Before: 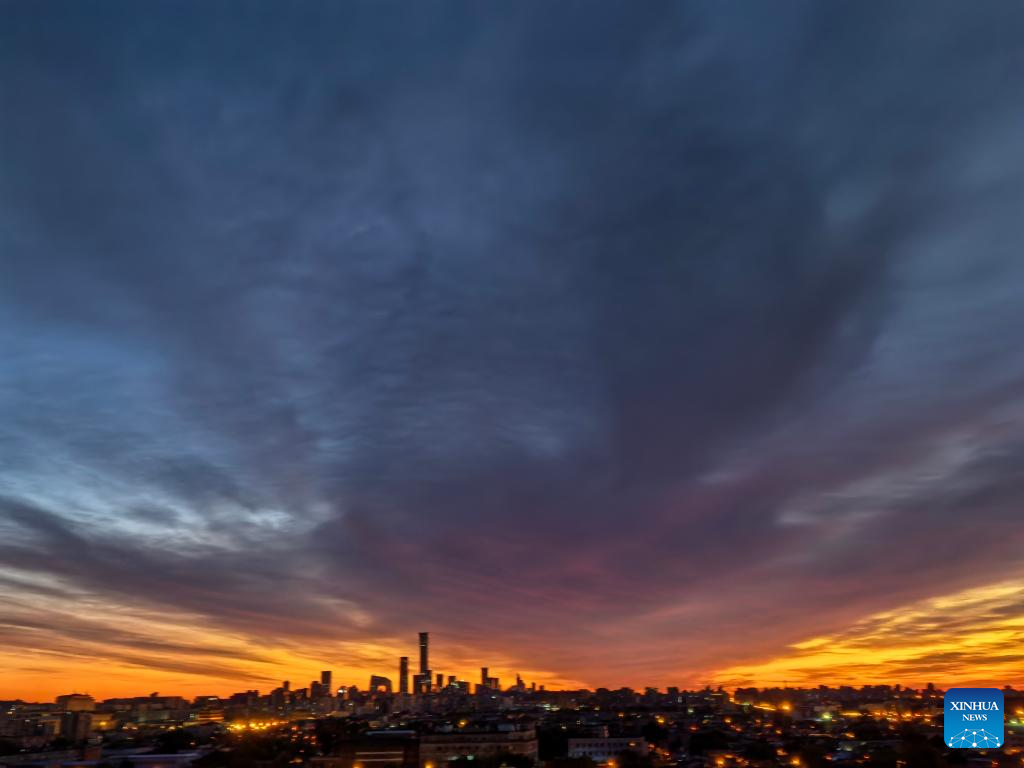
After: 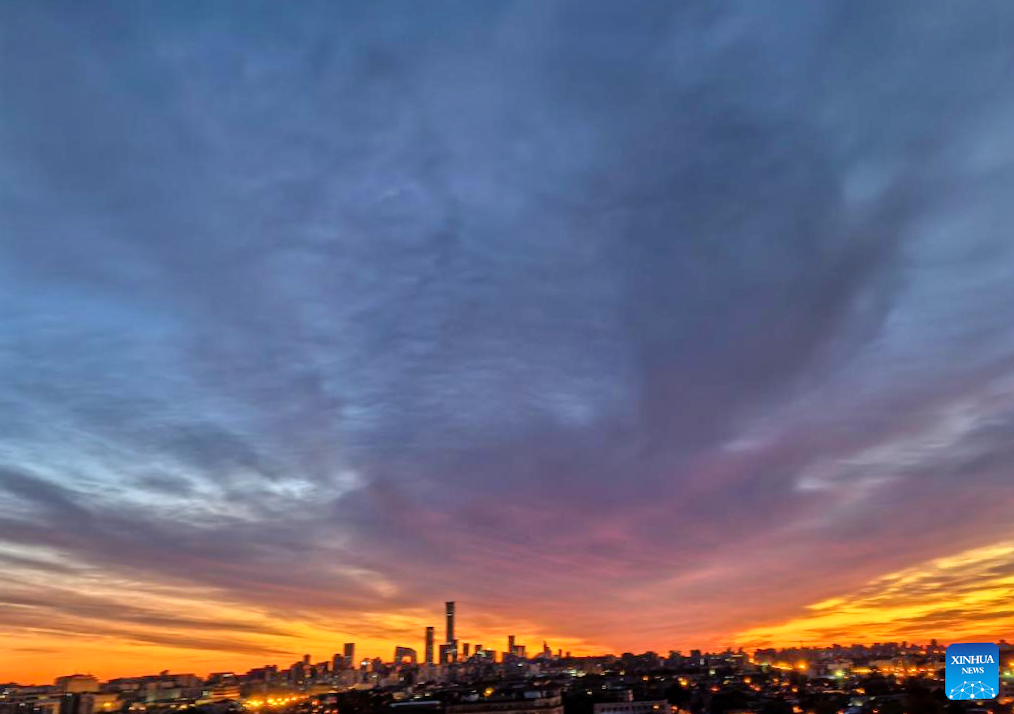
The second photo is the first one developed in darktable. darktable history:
white balance: emerald 1
rotate and perspective: rotation 0.679°, lens shift (horizontal) 0.136, crop left 0.009, crop right 0.991, crop top 0.078, crop bottom 0.95
tone equalizer: -7 EV 0.15 EV, -6 EV 0.6 EV, -5 EV 1.15 EV, -4 EV 1.33 EV, -3 EV 1.15 EV, -2 EV 0.6 EV, -1 EV 0.15 EV, mask exposure compensation -0.5 EV
